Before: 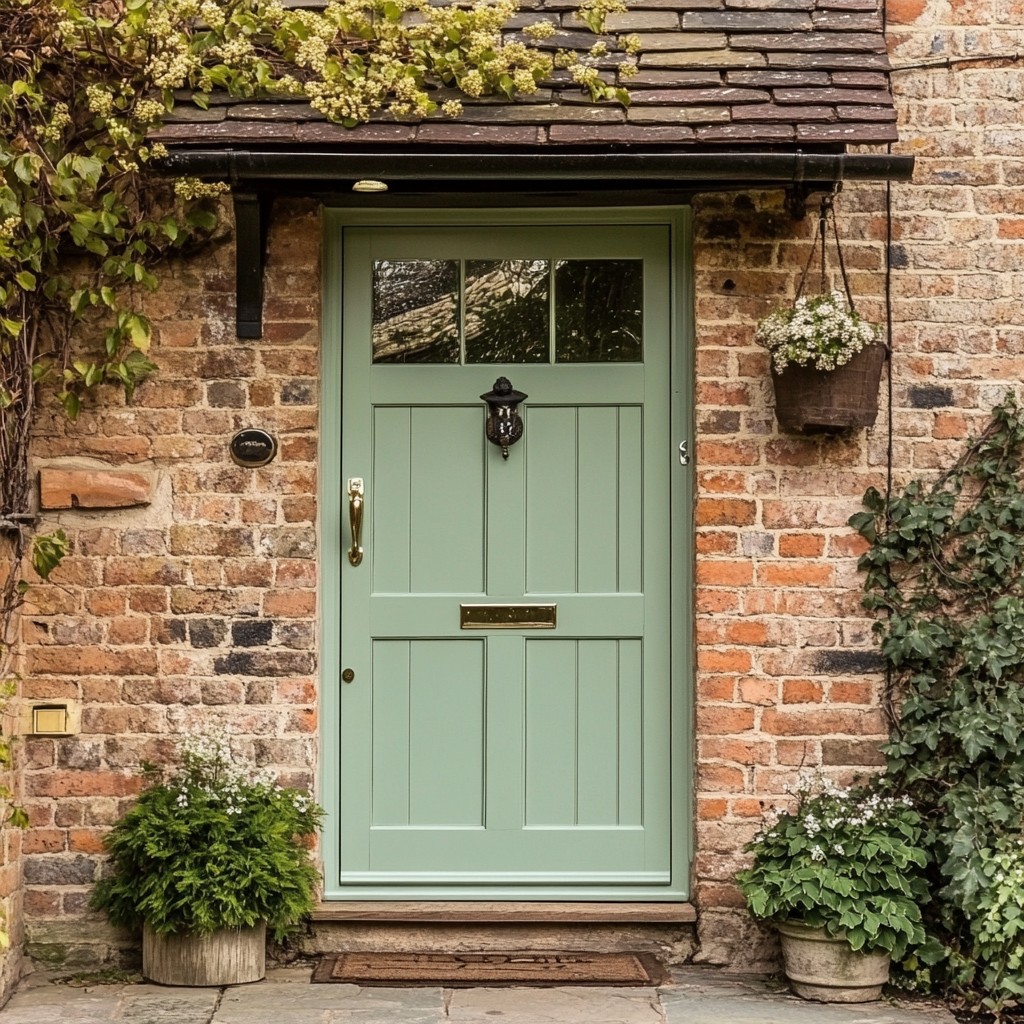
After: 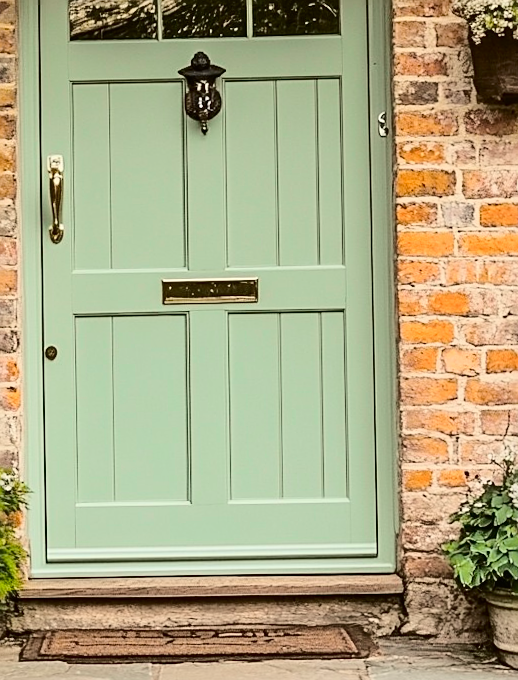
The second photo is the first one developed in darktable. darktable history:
sharpen: on, module defaults
rotate and perspective: rotation -1°, crop left 0.011, crop right 0.989, crop top 0.025, crop bottom 0.975
tone curve: curves: ch0 [(0, 0.011) (0.104, 0.085) (0.236, 0.234) (0.398, 0.507) (0.498, 0.621) (0.65, 0.757) (0.835, 0.883) (1, 0.961)]; ch1 [(0, 0) (0.353, 0.344) (0.43, 0.401) (0.479, 0.476) (0.502, 0.502) (0.54, 0.542) (0.602, 0.613) (0.638, 0.668) (0.693, 0.727) (1, 1)]; ch2 [(0, 0) (0.34, 0.314) (0.434, 0.43) (0.5, 0.506) (0.521, 0.54) (0.54, 0.56) (0.595, 0.613) (0.644, 0.729) (1, 1)], color space Lab, independent channels, preserve colors none
crop and rotate: left 29.237%, top 31.152%, right 19.807%
